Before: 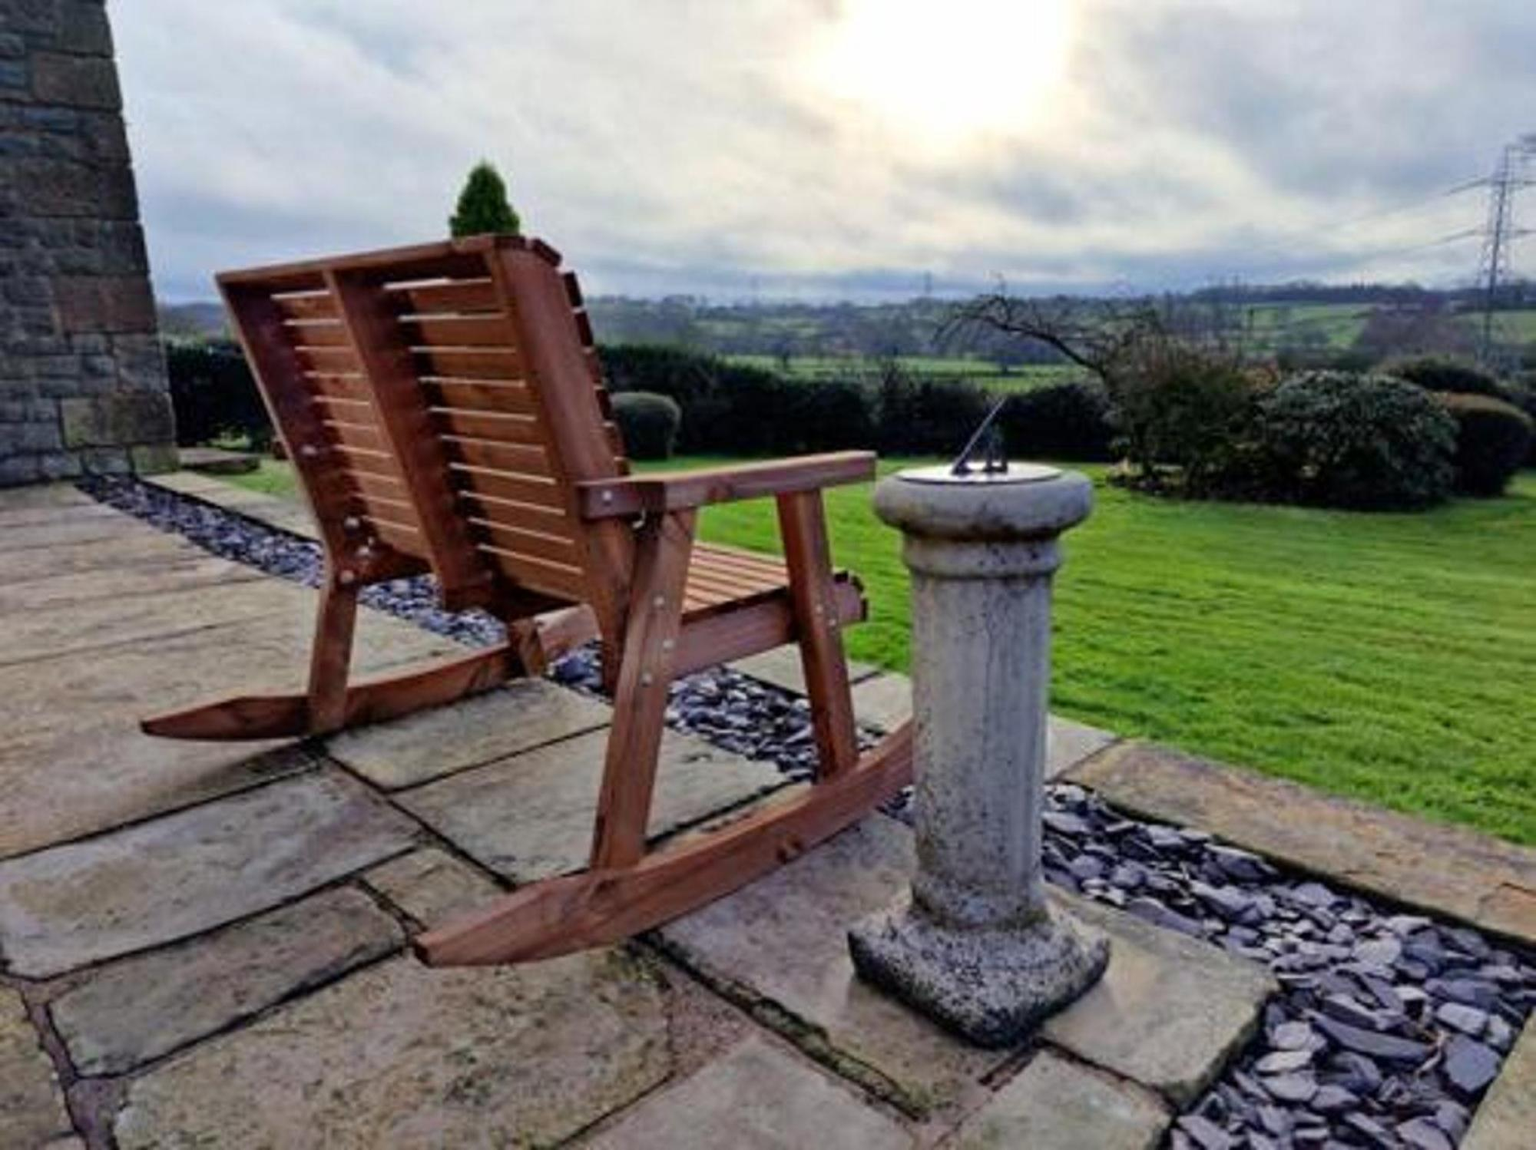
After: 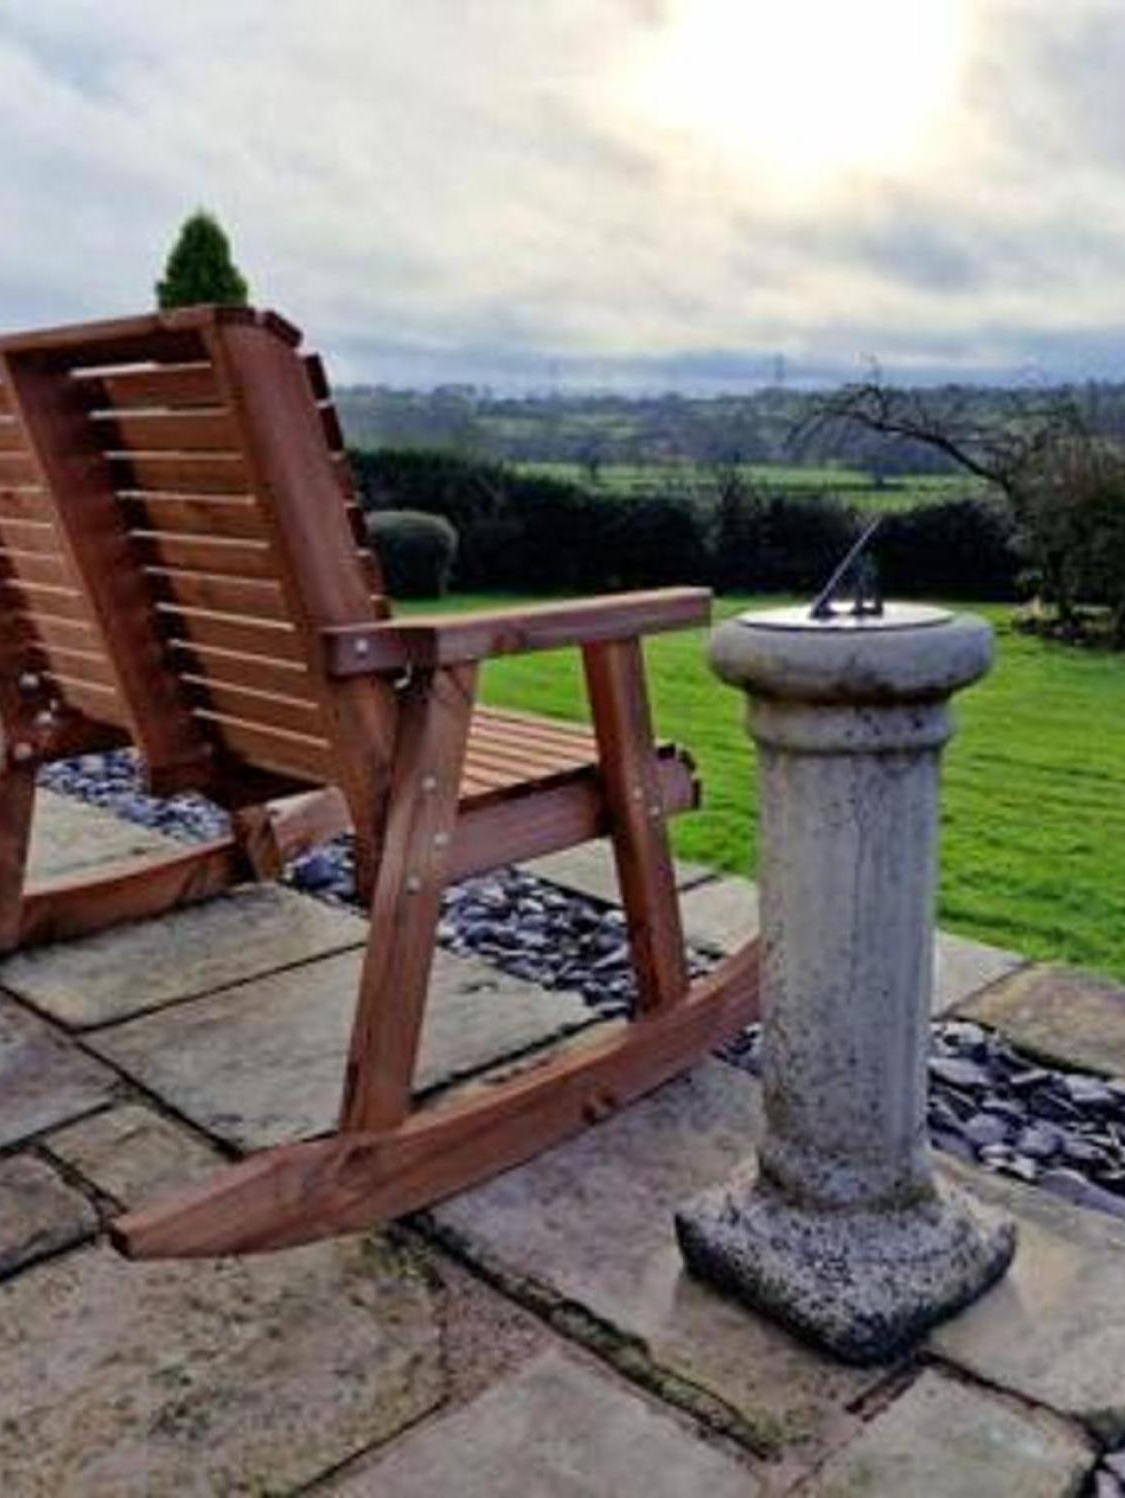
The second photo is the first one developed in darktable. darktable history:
tone equalizer: on, module defaults
crop: left 21.496%, right 22.254%
